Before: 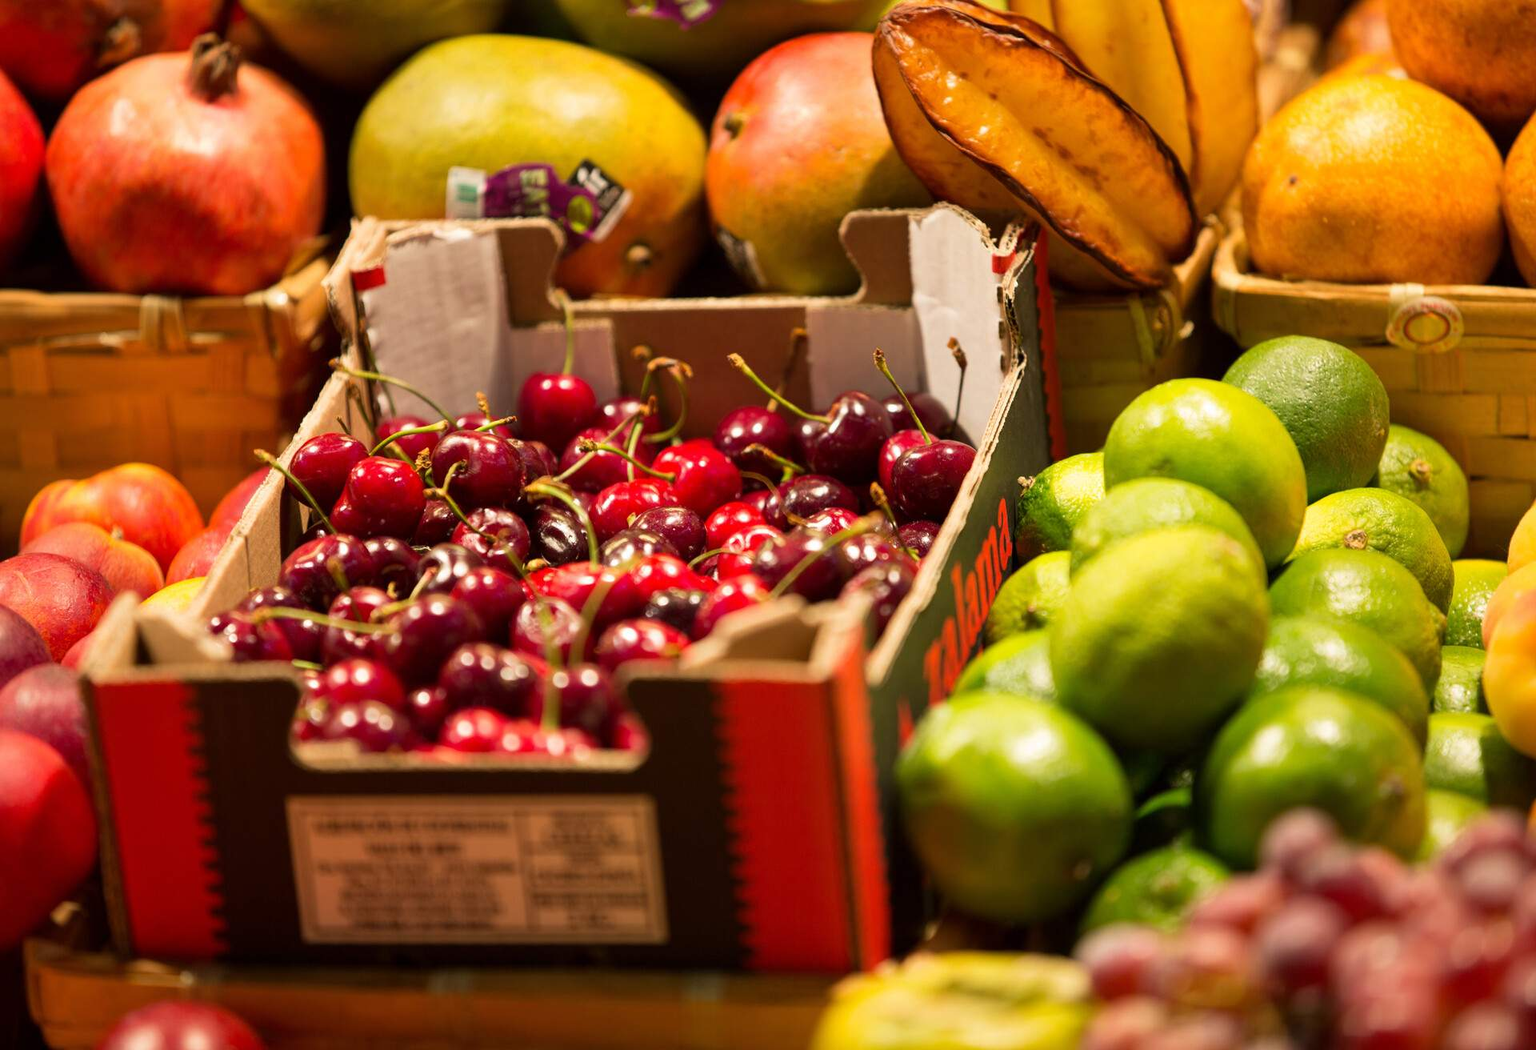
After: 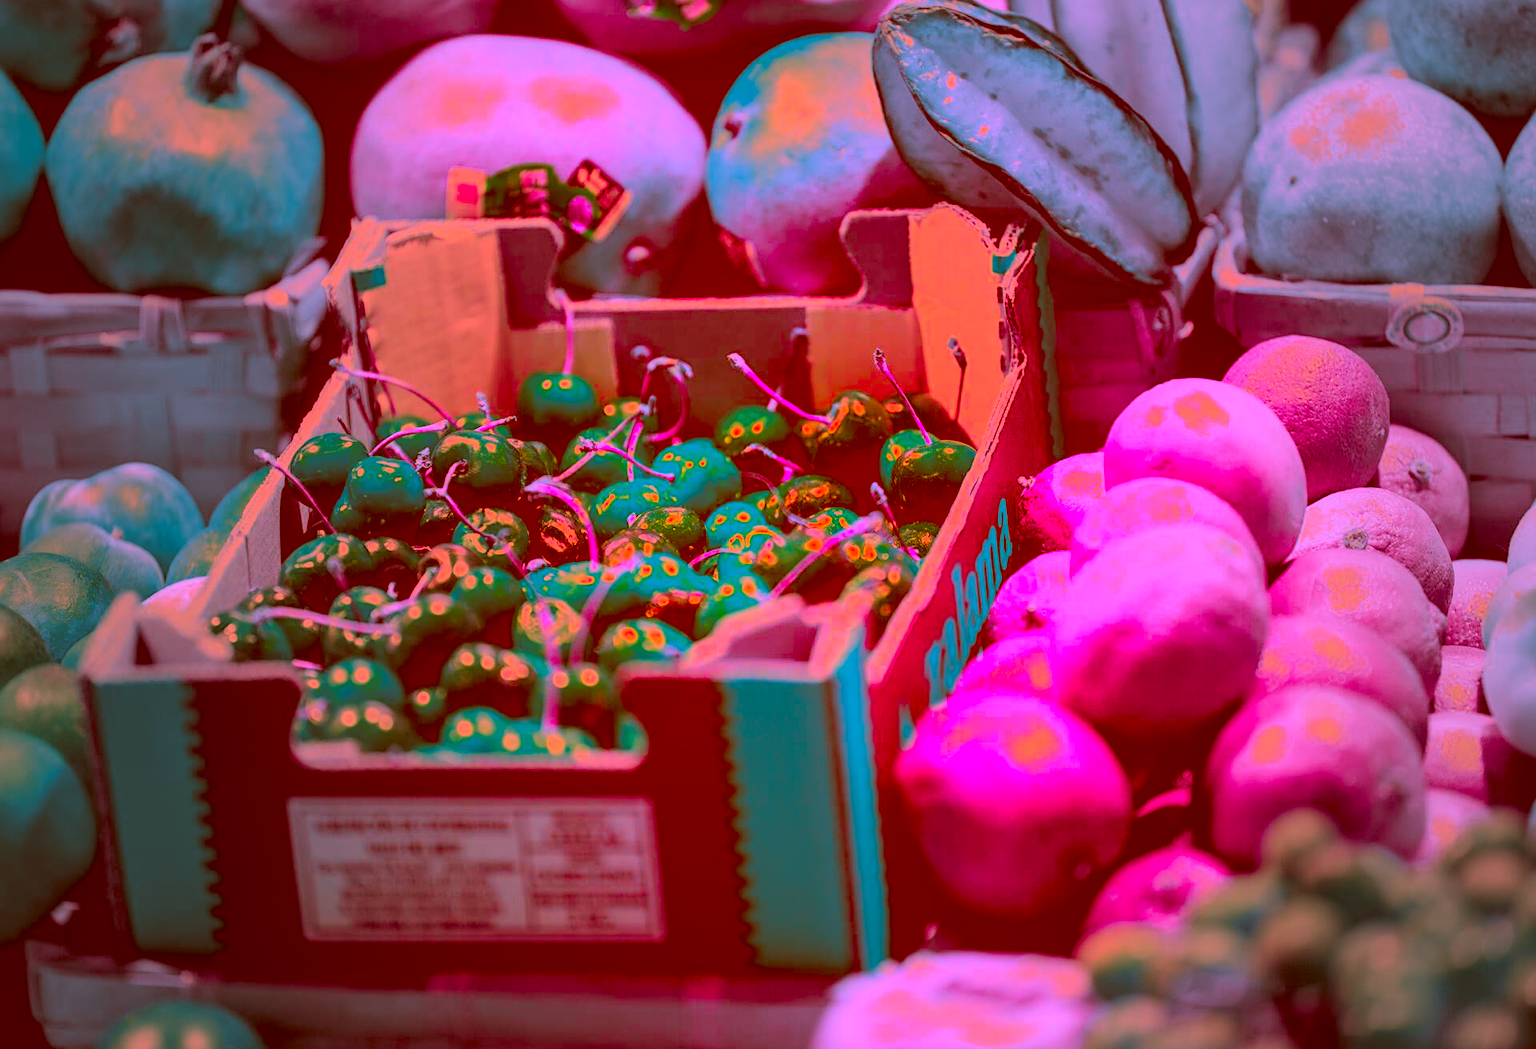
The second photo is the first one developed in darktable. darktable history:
filmic rgb: black relative exposure -8.76 EV, white relative exposure 4.98 EV, target black luminance 0%, hardness 3.78, latitude 65.69%, contrast 0.83, shadows ↔ highlights balance 19.38%, color science v6 (2022)
color correction: highlights a* -39.37, highlights b* -39.27, shadows a* -39.71, shadows b* -39.63, saturation -2.97
tone equalizer: -8 EV -0.41 EV, -7 EV -0.36 EV, -6 EV -0.353 EV, -5 EV -0.194 EV, -3 EV 0.197 EV, -2 EV 0.325 EV, -1 EV 0.408 EV, +0 EV 0.418 EV, edges refinement/feathering 500, mask exposure compensation -1.57 EV, preserve details no
local contrast: on, module defaults
sharpen: on, module defaults
color balance rgb: highlights gain › chroma 1.496%, highlights gain › hue 307.08°, perceptual saturation grading › global saturation 1.637%, perceptual saturation grading › highlights -1.077%, perceptual saturation grading › mid-tones 3.989%, perceptual saturation grading › shadows 6.825%, global vibrance 20%
vignetting: fall-off start 15.97%, fall-off radius 99.75%, width/height ratio 0.718
contrast brightness saturation: contrast -0.17, brightness 0.048, saturation -0.14
